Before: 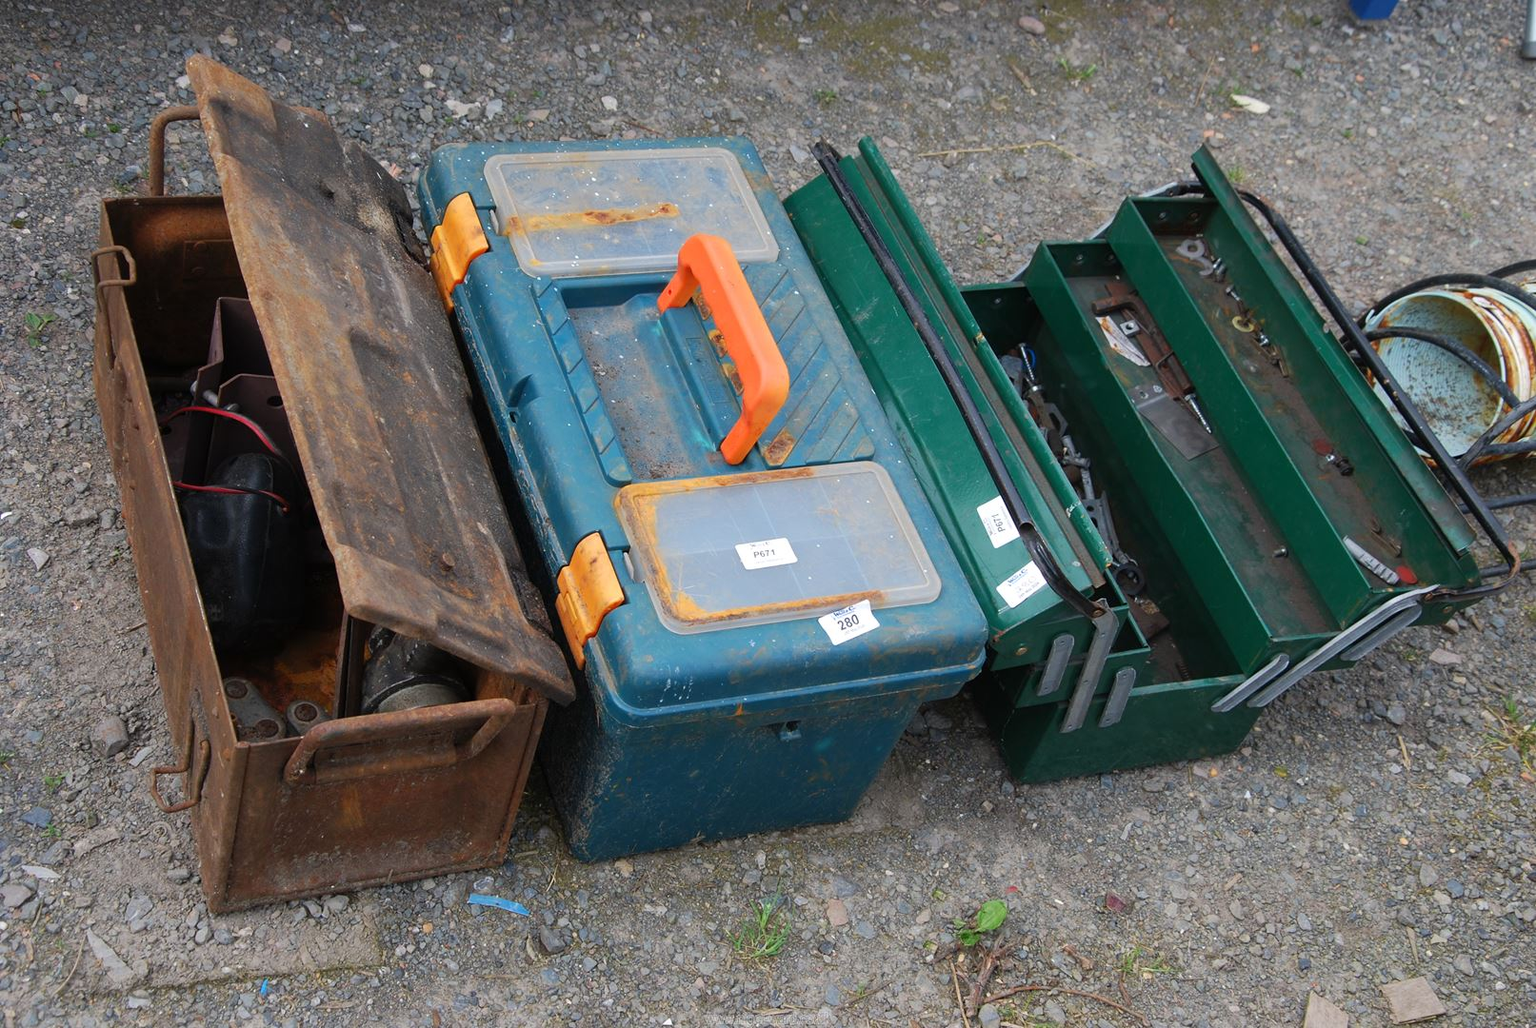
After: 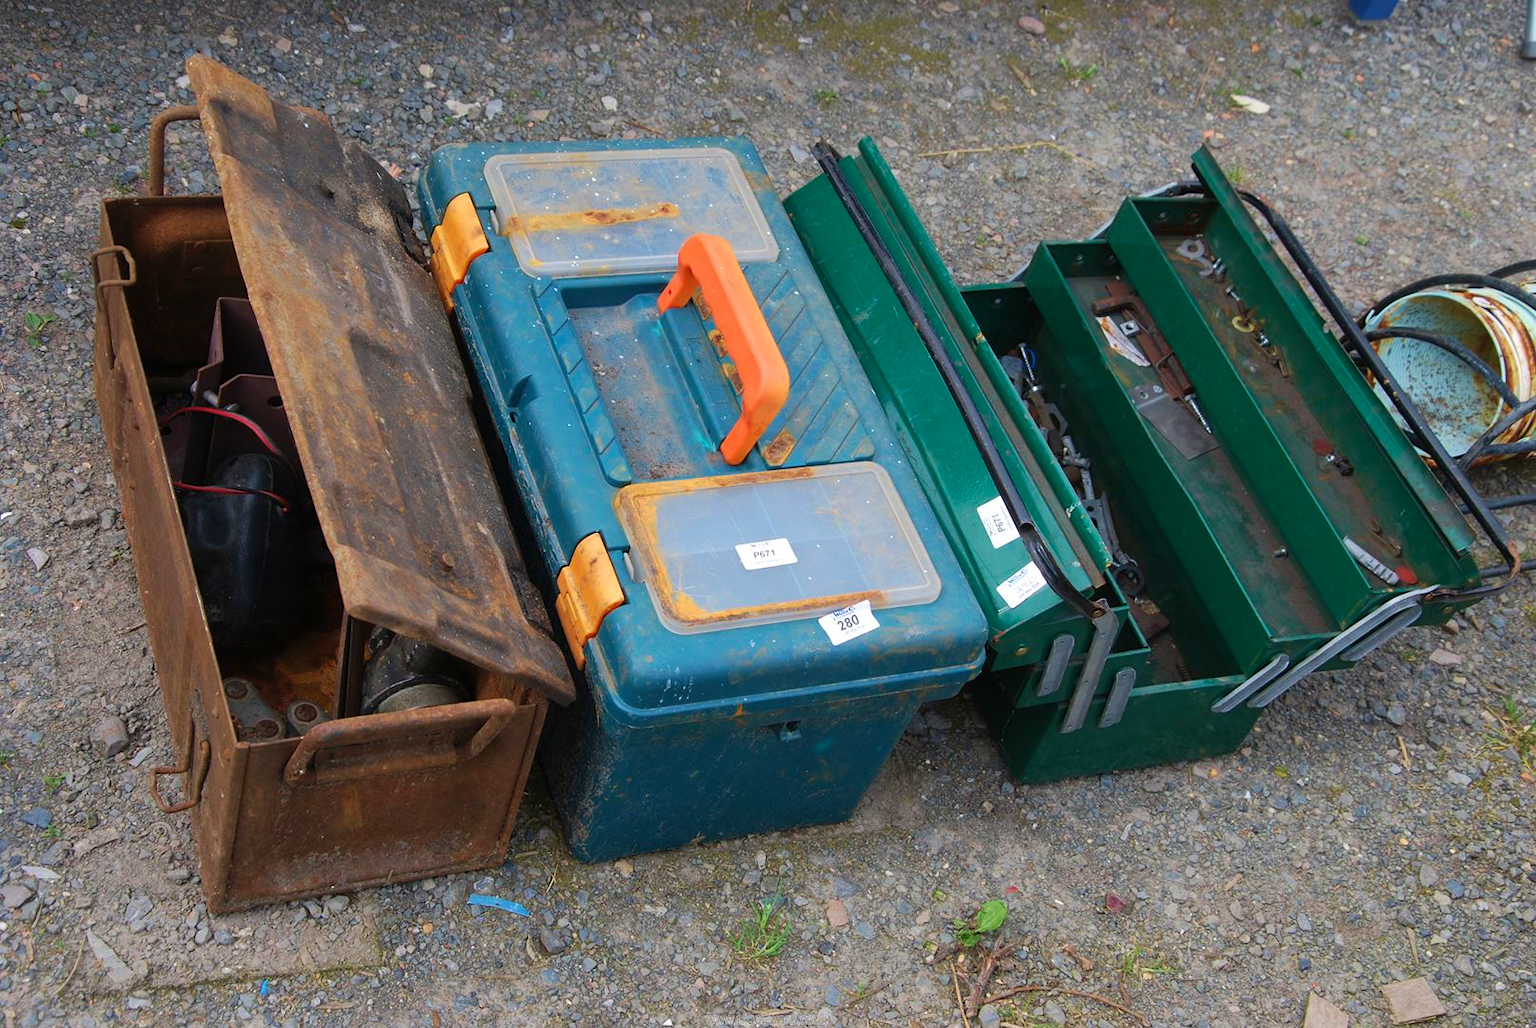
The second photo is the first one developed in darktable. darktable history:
velvia: strength 36.9%
